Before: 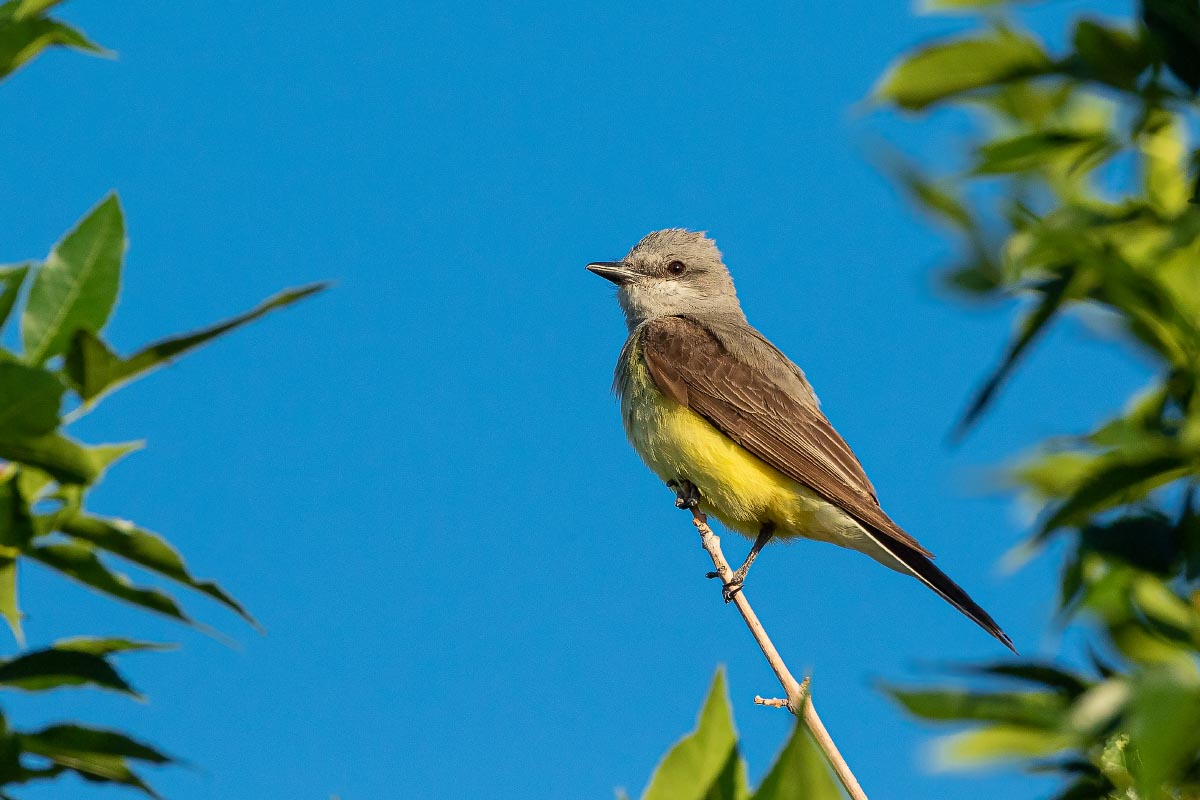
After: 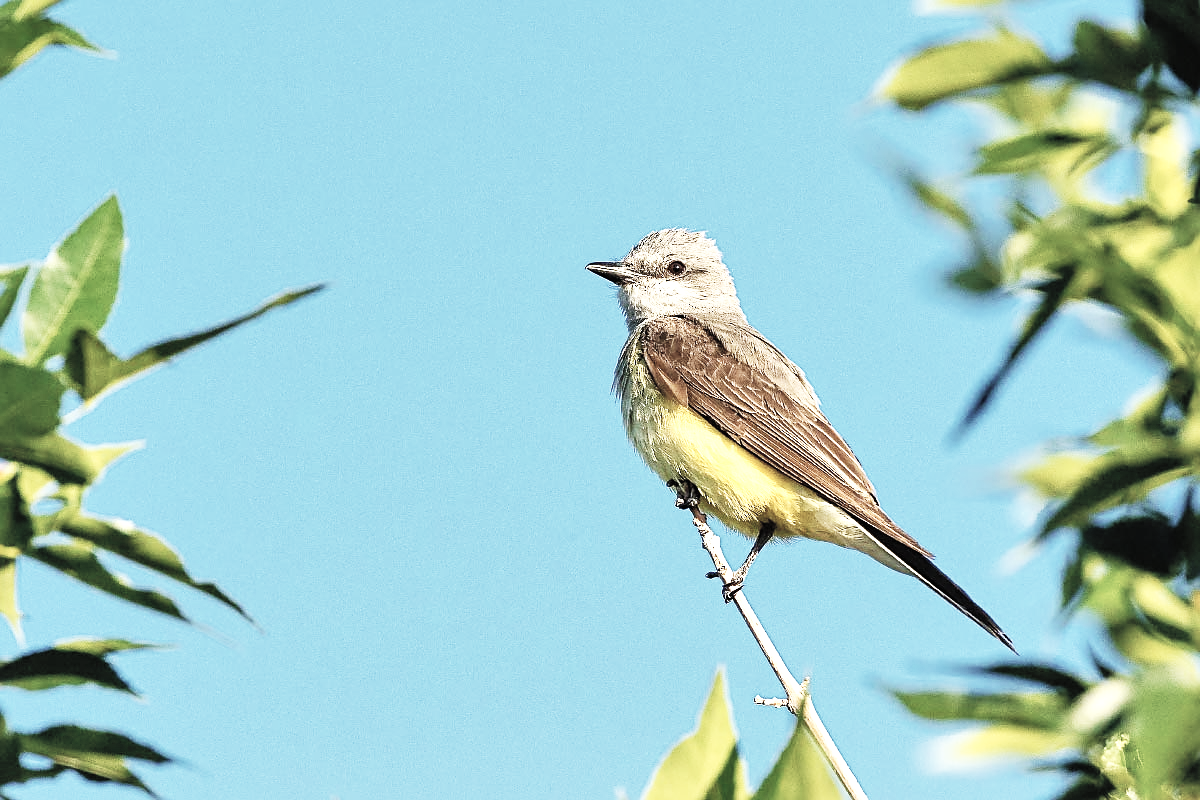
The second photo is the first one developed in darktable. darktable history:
exposure: exposure 0.202 EV, compensate highlight preservation false
sharpen: amount 0.498
shadows and highlights: shadows 29.34, highlights -29.6, low approximation 0.01, soften with gaussian
local contrast: mode bilateral grid, contrast 21, coarseness 49, detail 119%, midtone range 0.2
contrast brightness saturation: brightness 0.188, saturation -0.481
base curve: curves: ch0 [(0, 0) (0.007, 0.004) (0.027, 0.03) (0.046, 0.07) (0.207, 0.54) (0.442, 0.872) (0.673, 0.972) (1, 1)], preserve colors none
